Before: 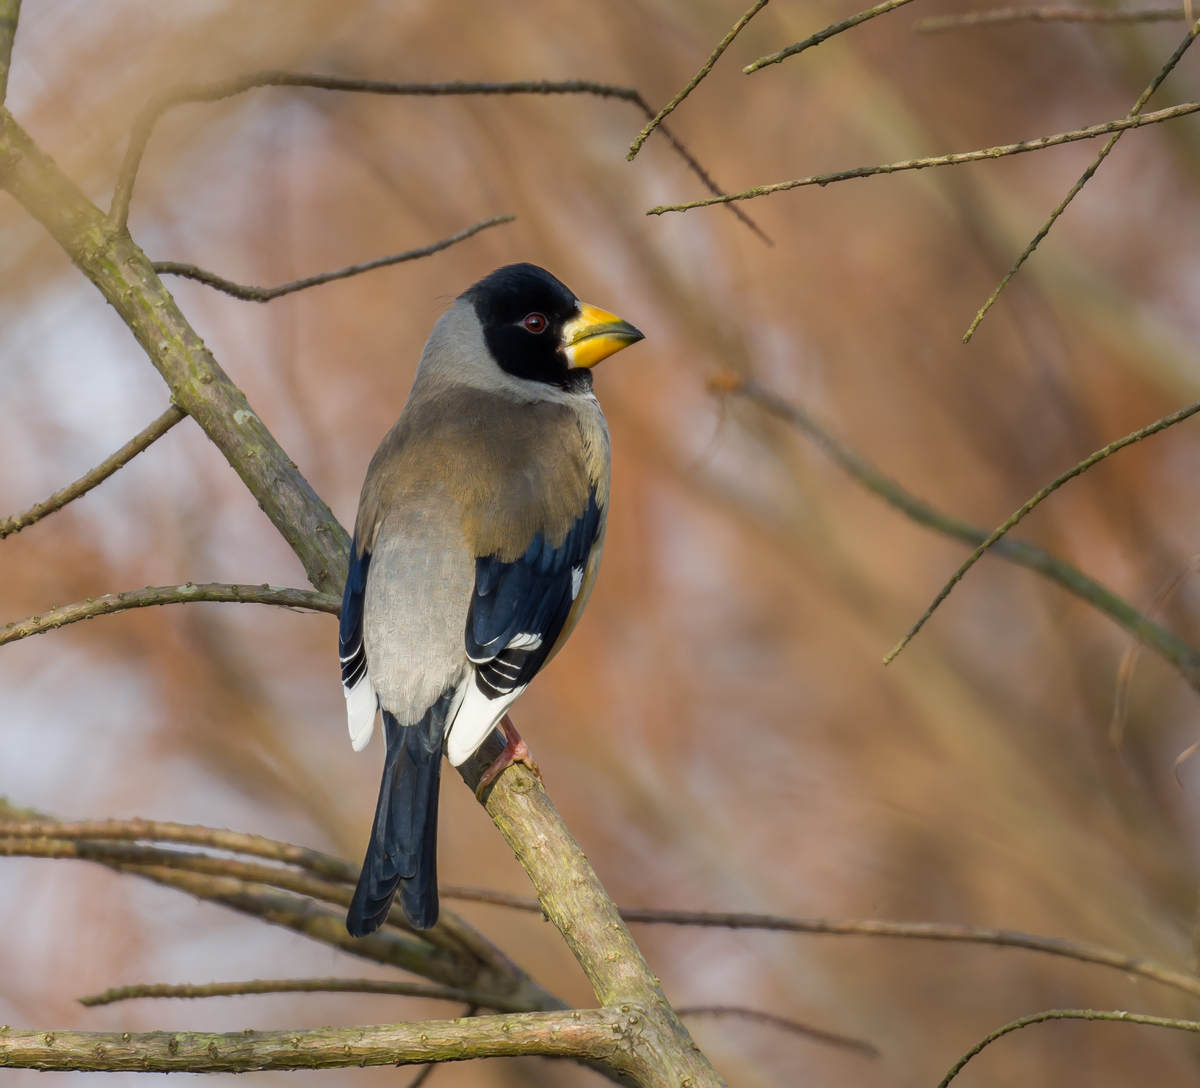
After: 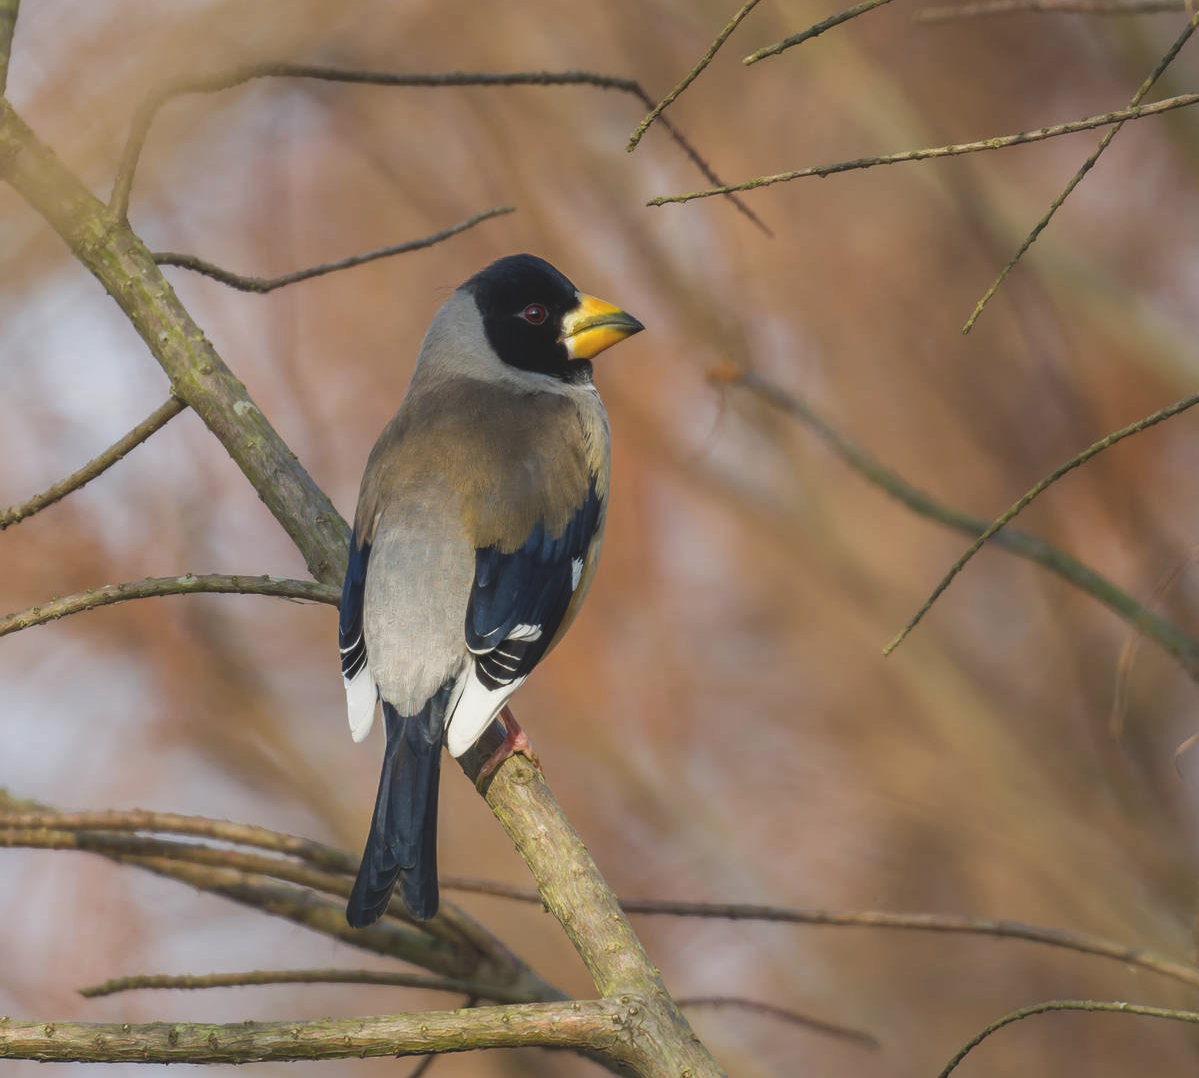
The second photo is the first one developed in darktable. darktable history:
exposure: black level correction -0.015, exposure -0.131 EV, compensate highlight preservation false
crop: top 0.831%, right 0.012%
